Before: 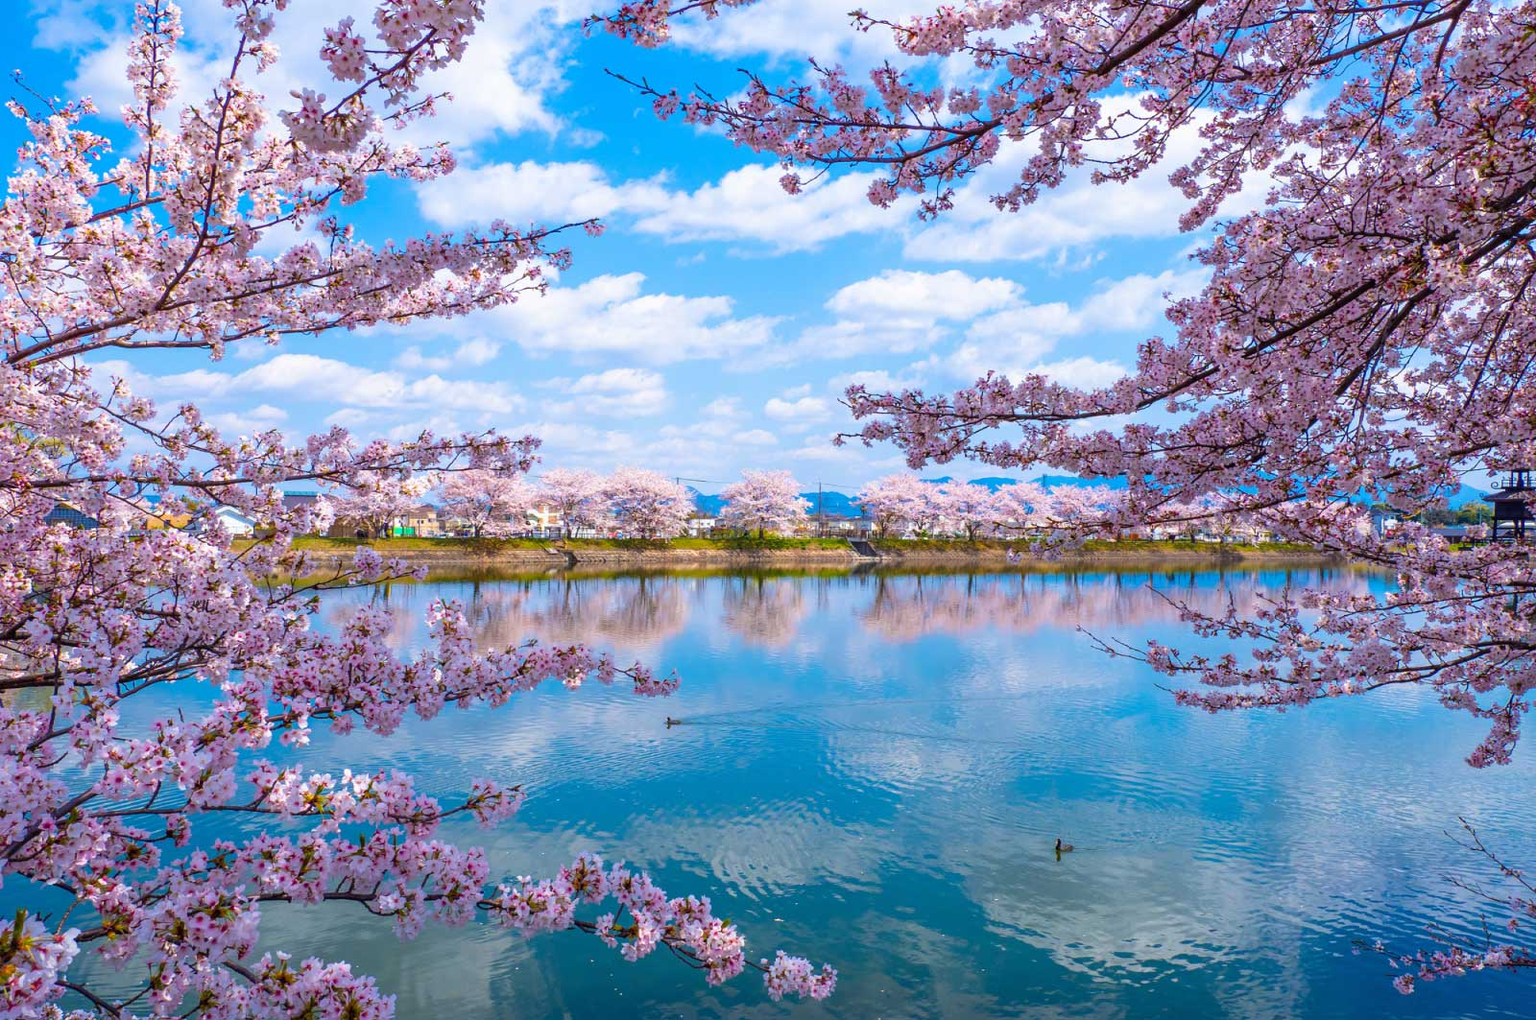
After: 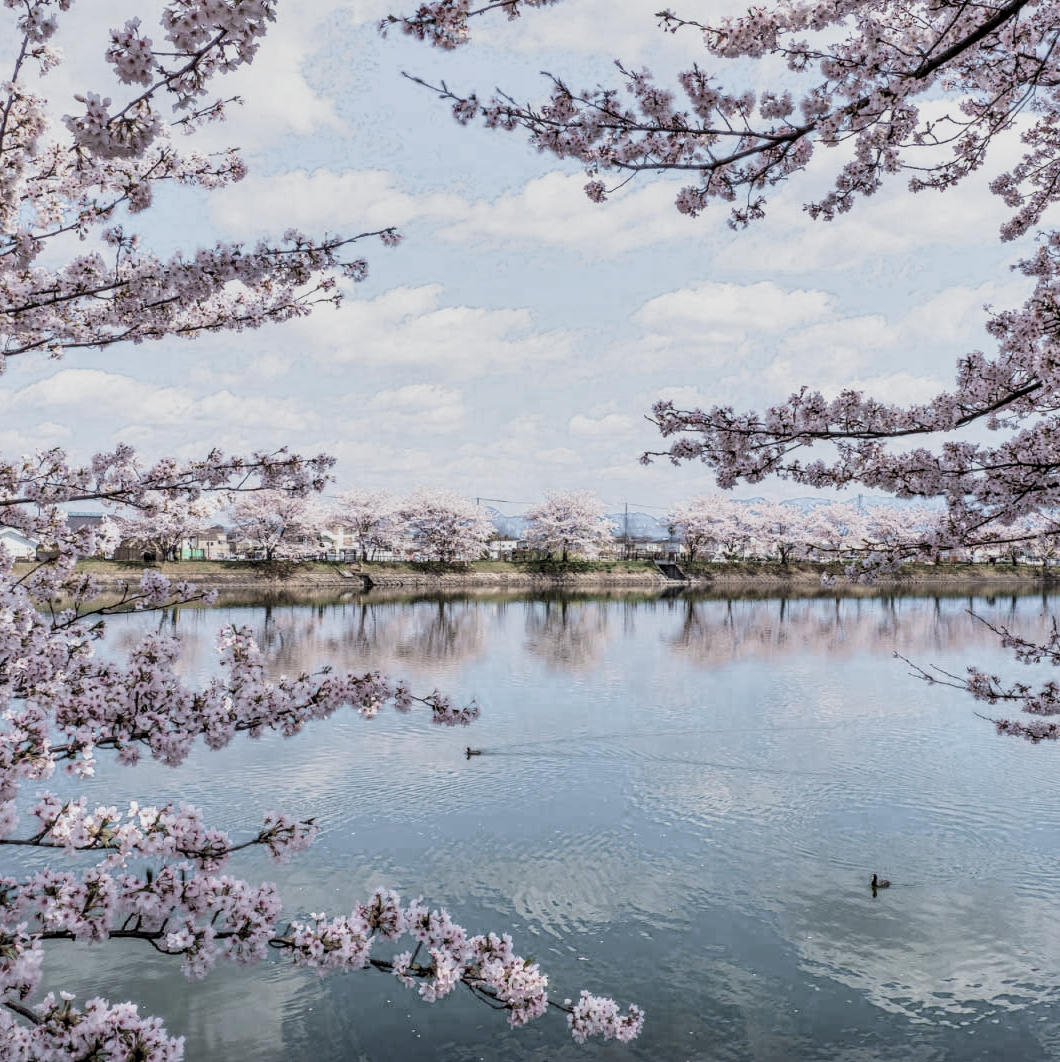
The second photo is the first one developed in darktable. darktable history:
filmic rgb: black relative exposure -5.13 EV, white relative exposure 3.19 EV, hardness 3.47, contrast 1.191, highlights saturation mix -29.9%, color science v5 (2021), iterations of high-quality reconstruction 0, contrast in shadows safe, contrast in highlights safe
local contrast: on, module defaults
exposure: black level correction 0, compensate exposure bias true, compensate highlight preservation false
shadows and highlights: shadows -87.14, highlights -35.4, soften with gaussian
crop and rotate: left 14.297%, right 19.395%
